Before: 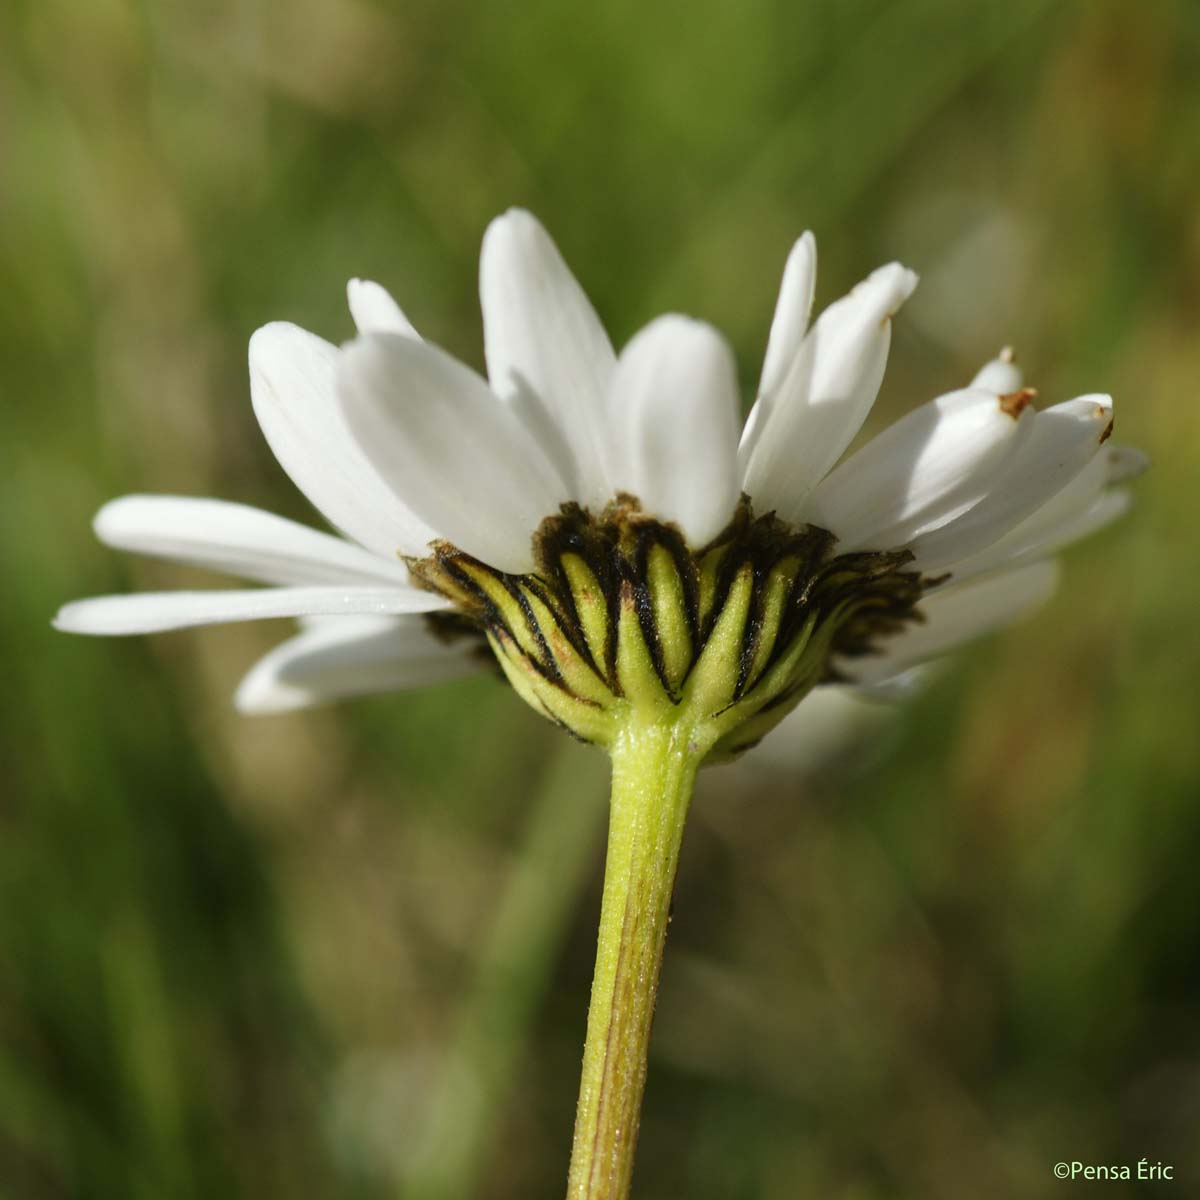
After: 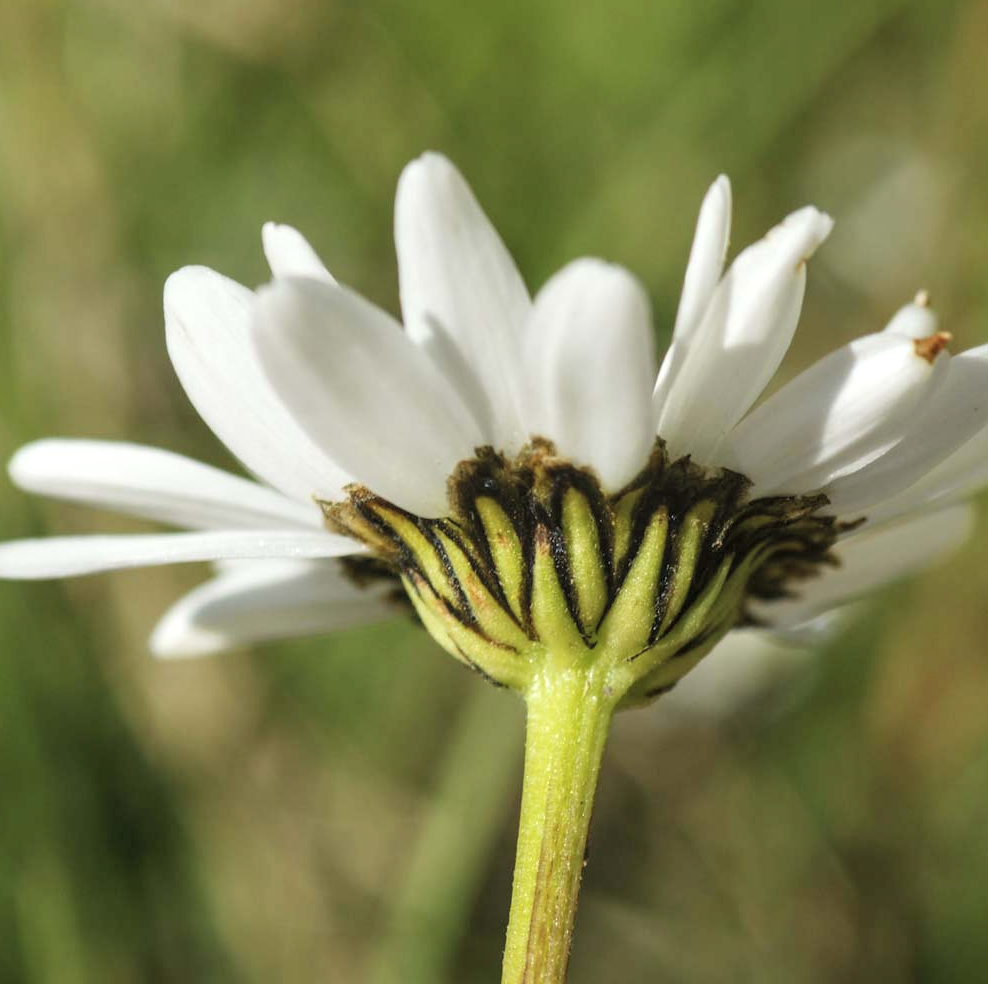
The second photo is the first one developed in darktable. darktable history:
local contrast: on, module defaults
crop and rotate: left 7.09%, top 4.695%, right 10.554%, bottom 13.238%
contrast brightness saturation: brightness 0.143
